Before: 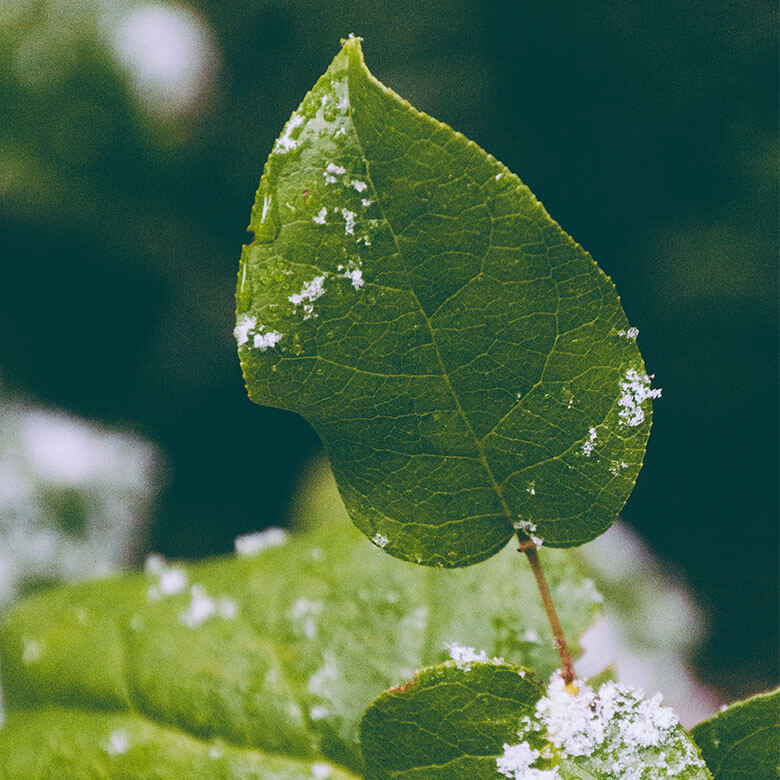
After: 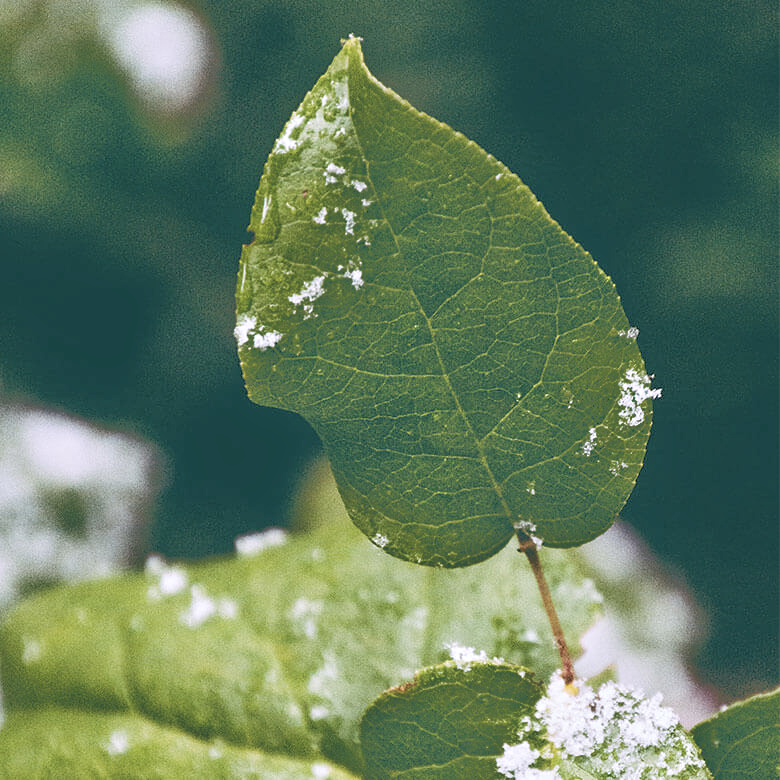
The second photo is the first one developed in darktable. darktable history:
contrast brightness saturation: contrast 0.06, brightness -0.01, saturation -0.23
shadows and highlights: shadows -12.5, white point adjustment 4, highlights 28.33
tone equalizer: -8 EV -0.528 EV, -7 EV -0.319 EV, -6 EV -0.083 EV, -5 EV 0.413 EV, -4 EV 0.985 EV, -3 EV 0.791 EV, -2 EV -0.01 EV, -1 EV 0.14 EV, +0 EV -0.012 EV, smoothing 1
